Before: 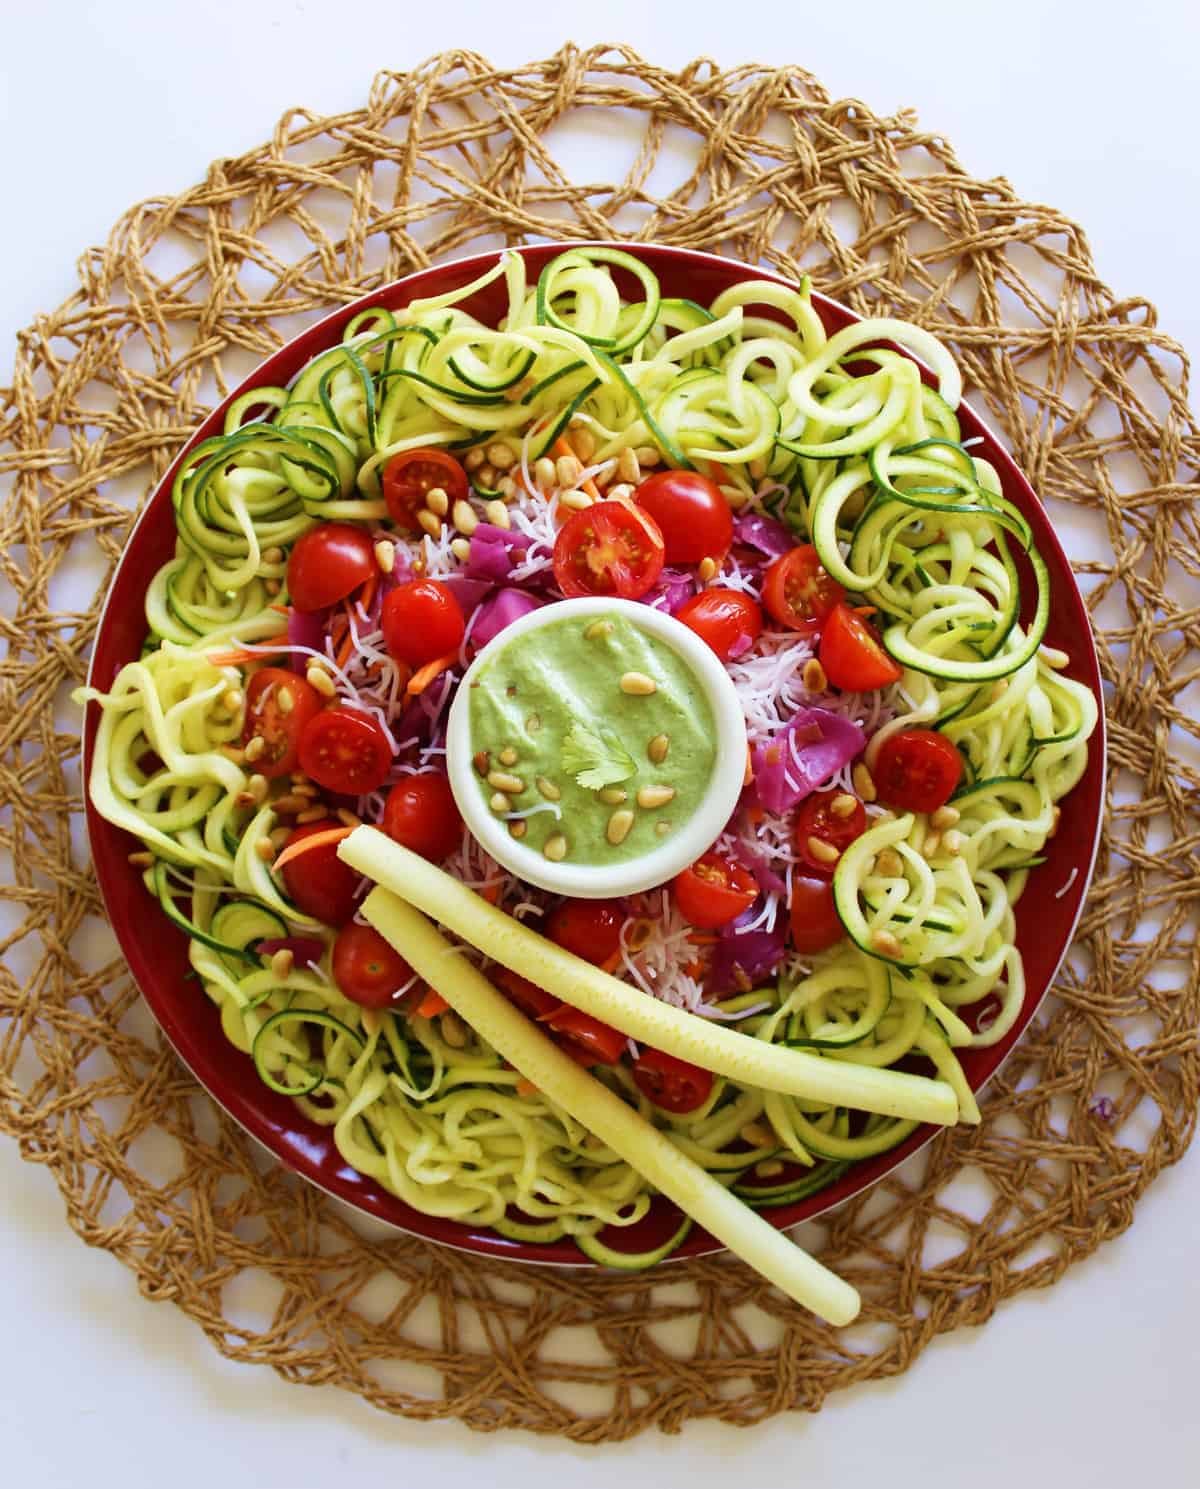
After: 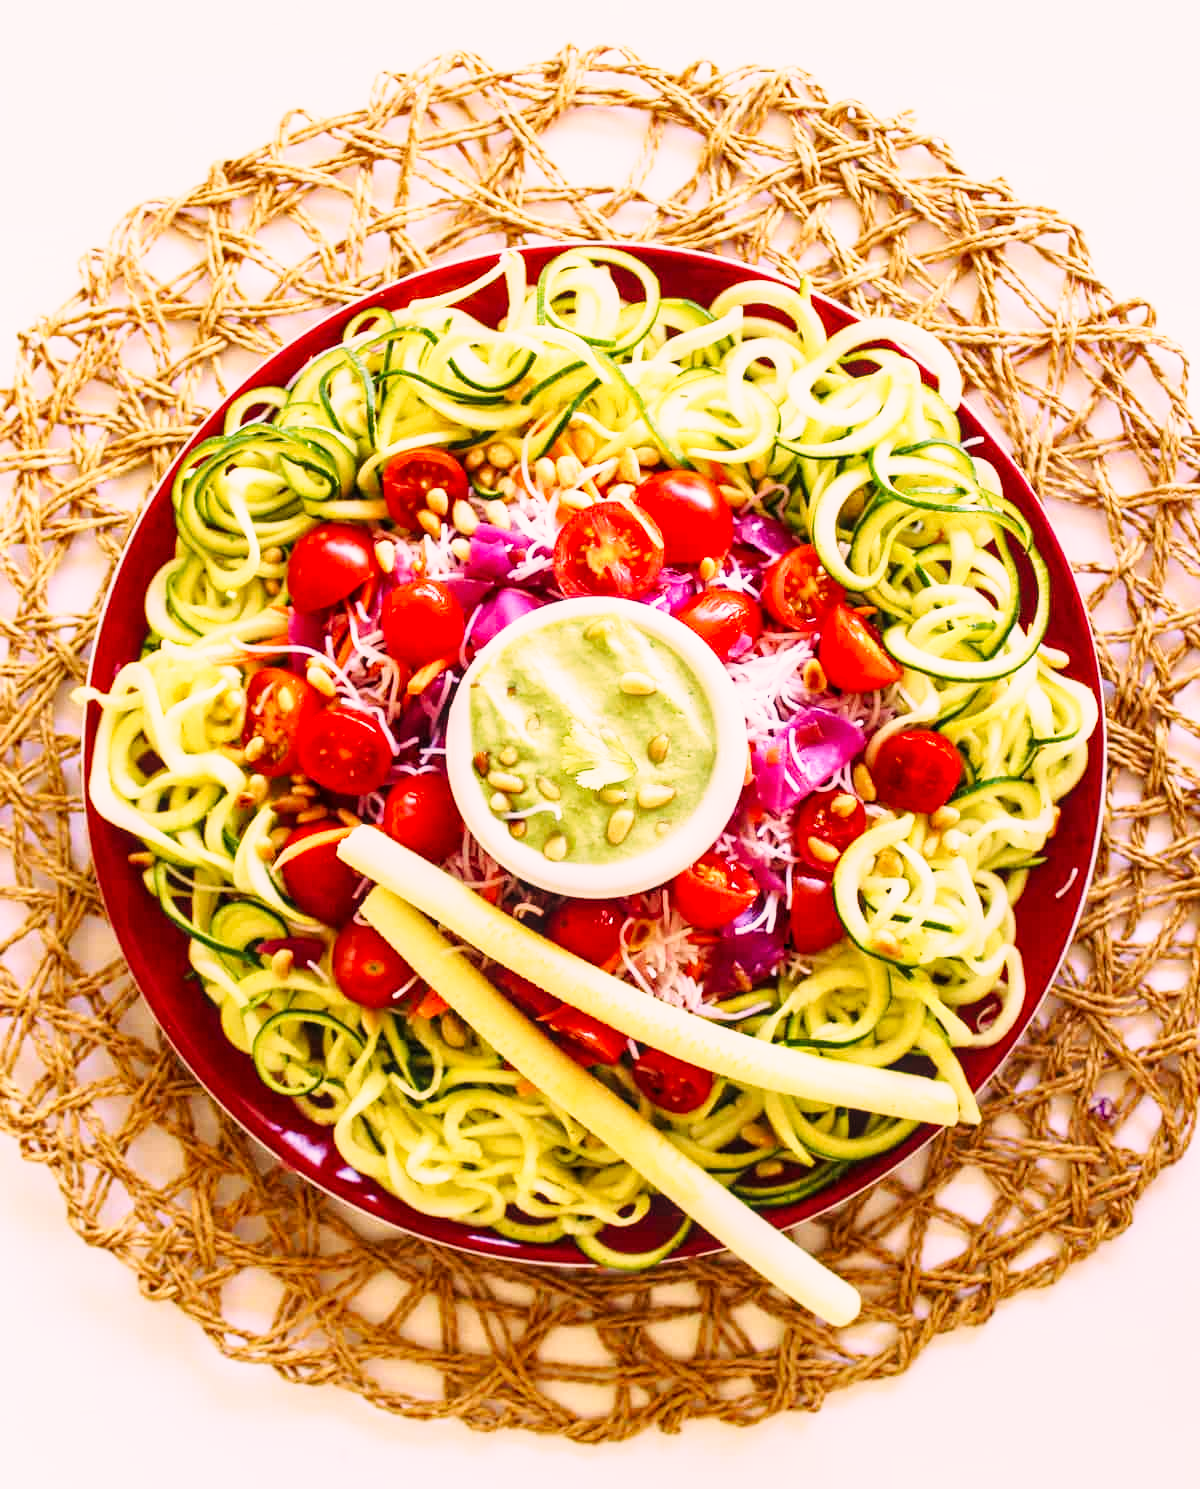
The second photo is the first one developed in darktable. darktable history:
local contrast: on, module defaults
base curve: curves: ch0 [(0, 0) (0.018, 0.026) (0.143, 0.37) (0.33, 0.731) (0.458, 0.853) (0.735, 0.965) (0.905, 0.986) (1, 1)], preserve colors none
color correction: highlights a* 12.68, highlights b* 5.6
